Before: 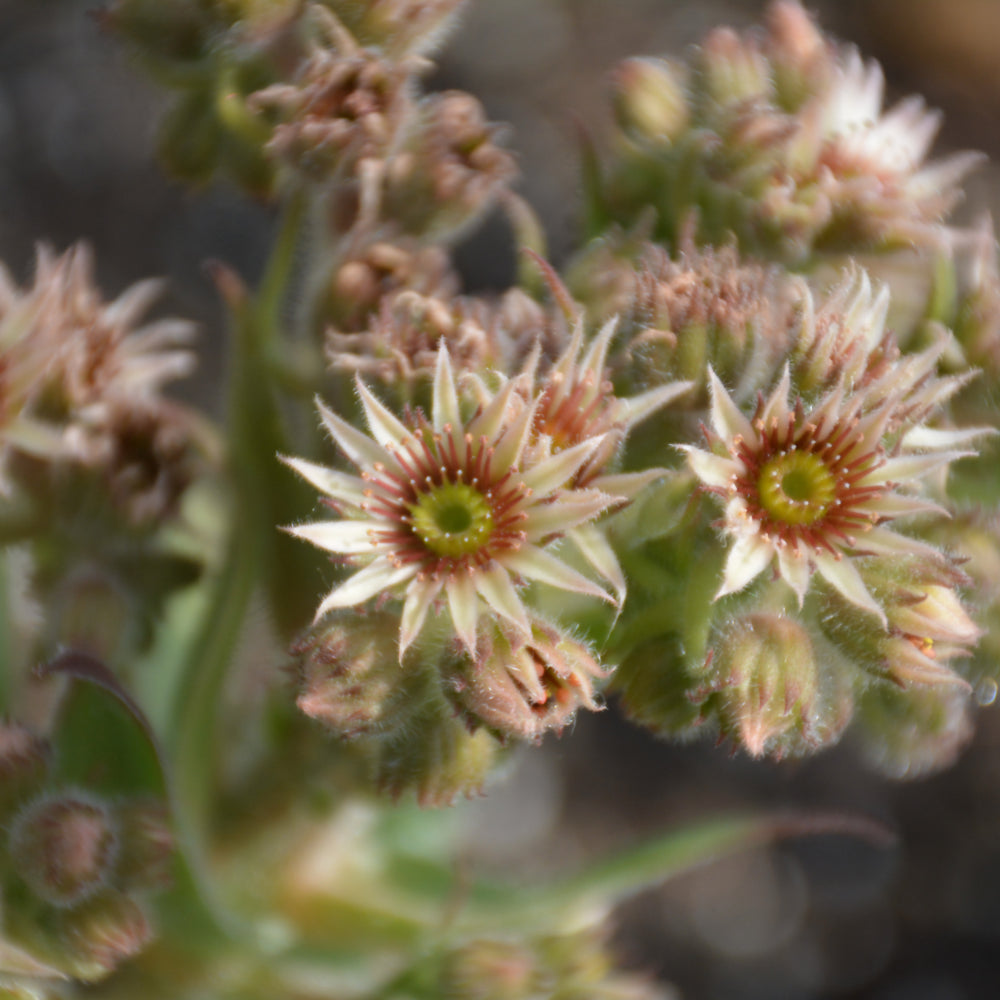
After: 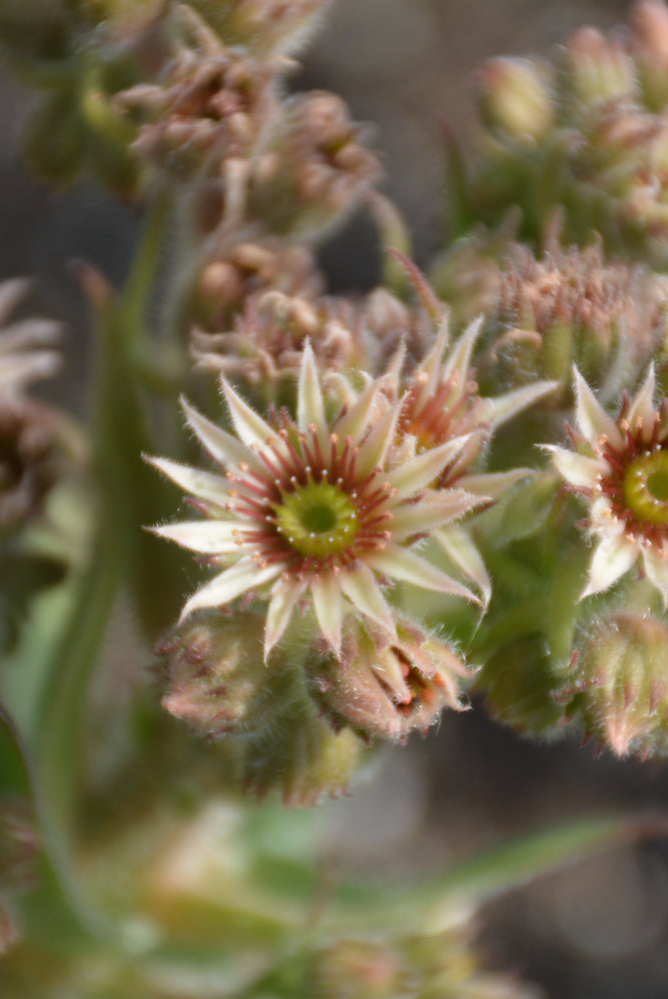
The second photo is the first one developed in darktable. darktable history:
crop and rotate: left 13.593%, right 19.564%
